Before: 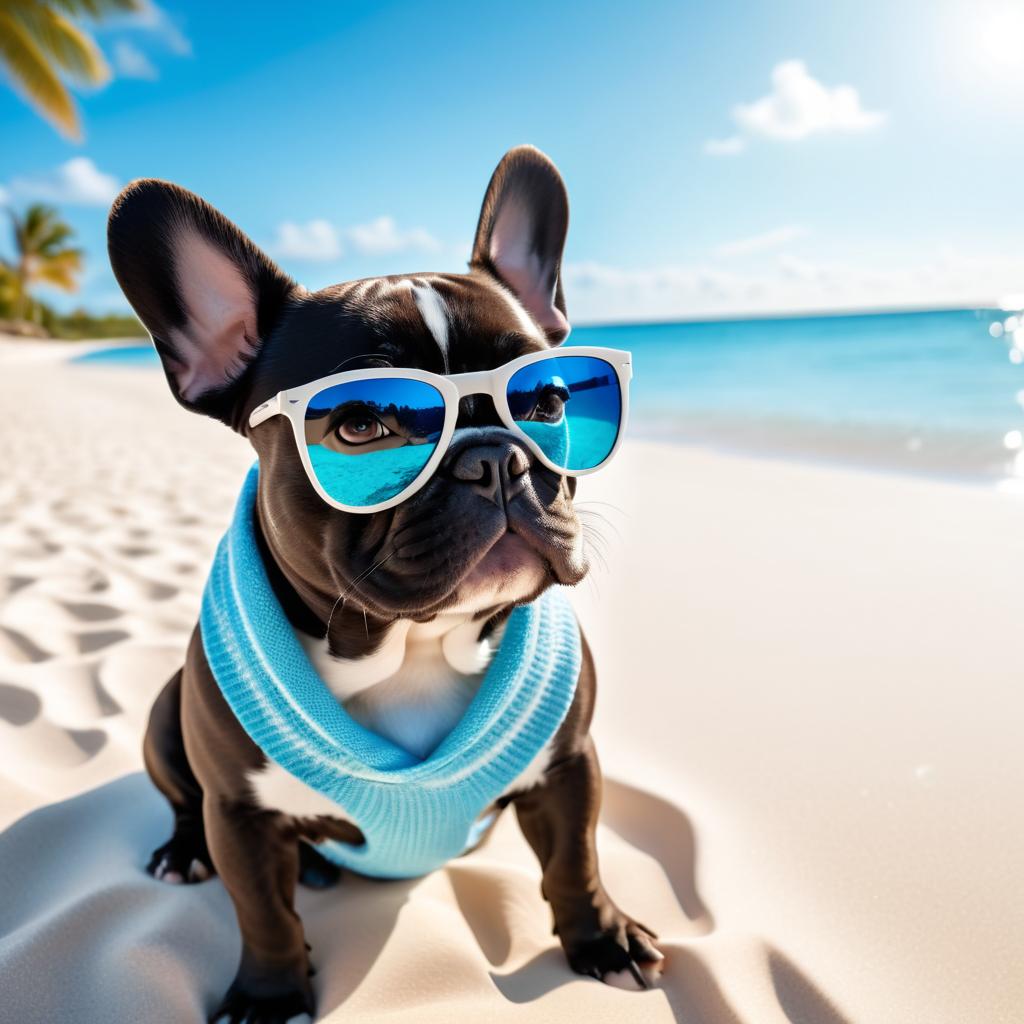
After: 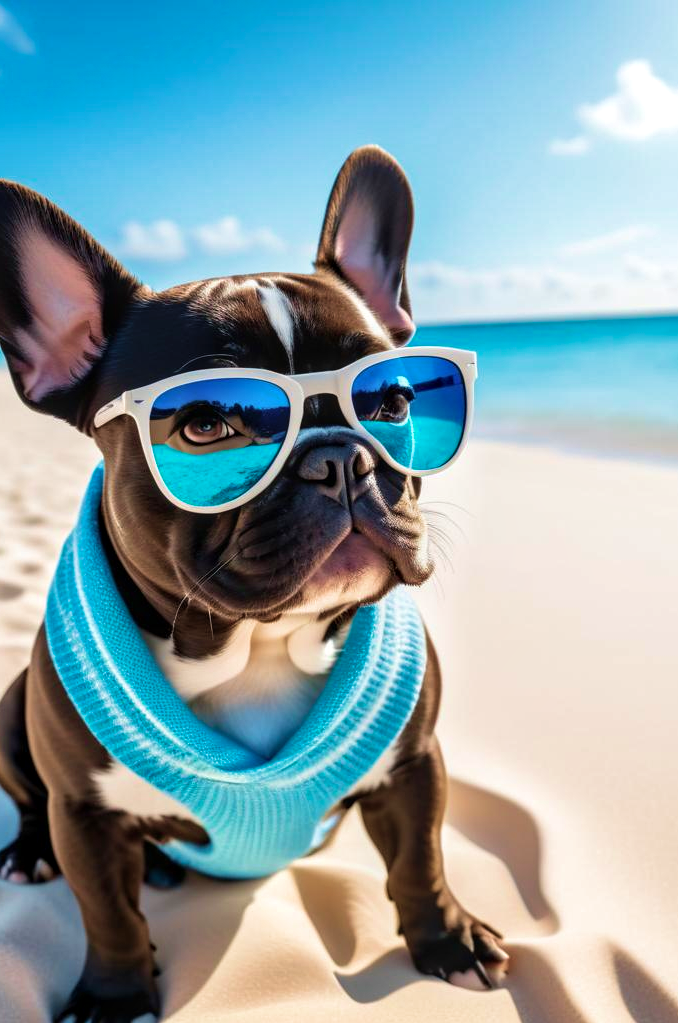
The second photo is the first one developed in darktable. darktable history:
crop and rotate: left 15.161%, right 18.55%
velvia: strength 44.63%
local contrast: on, module defaults
